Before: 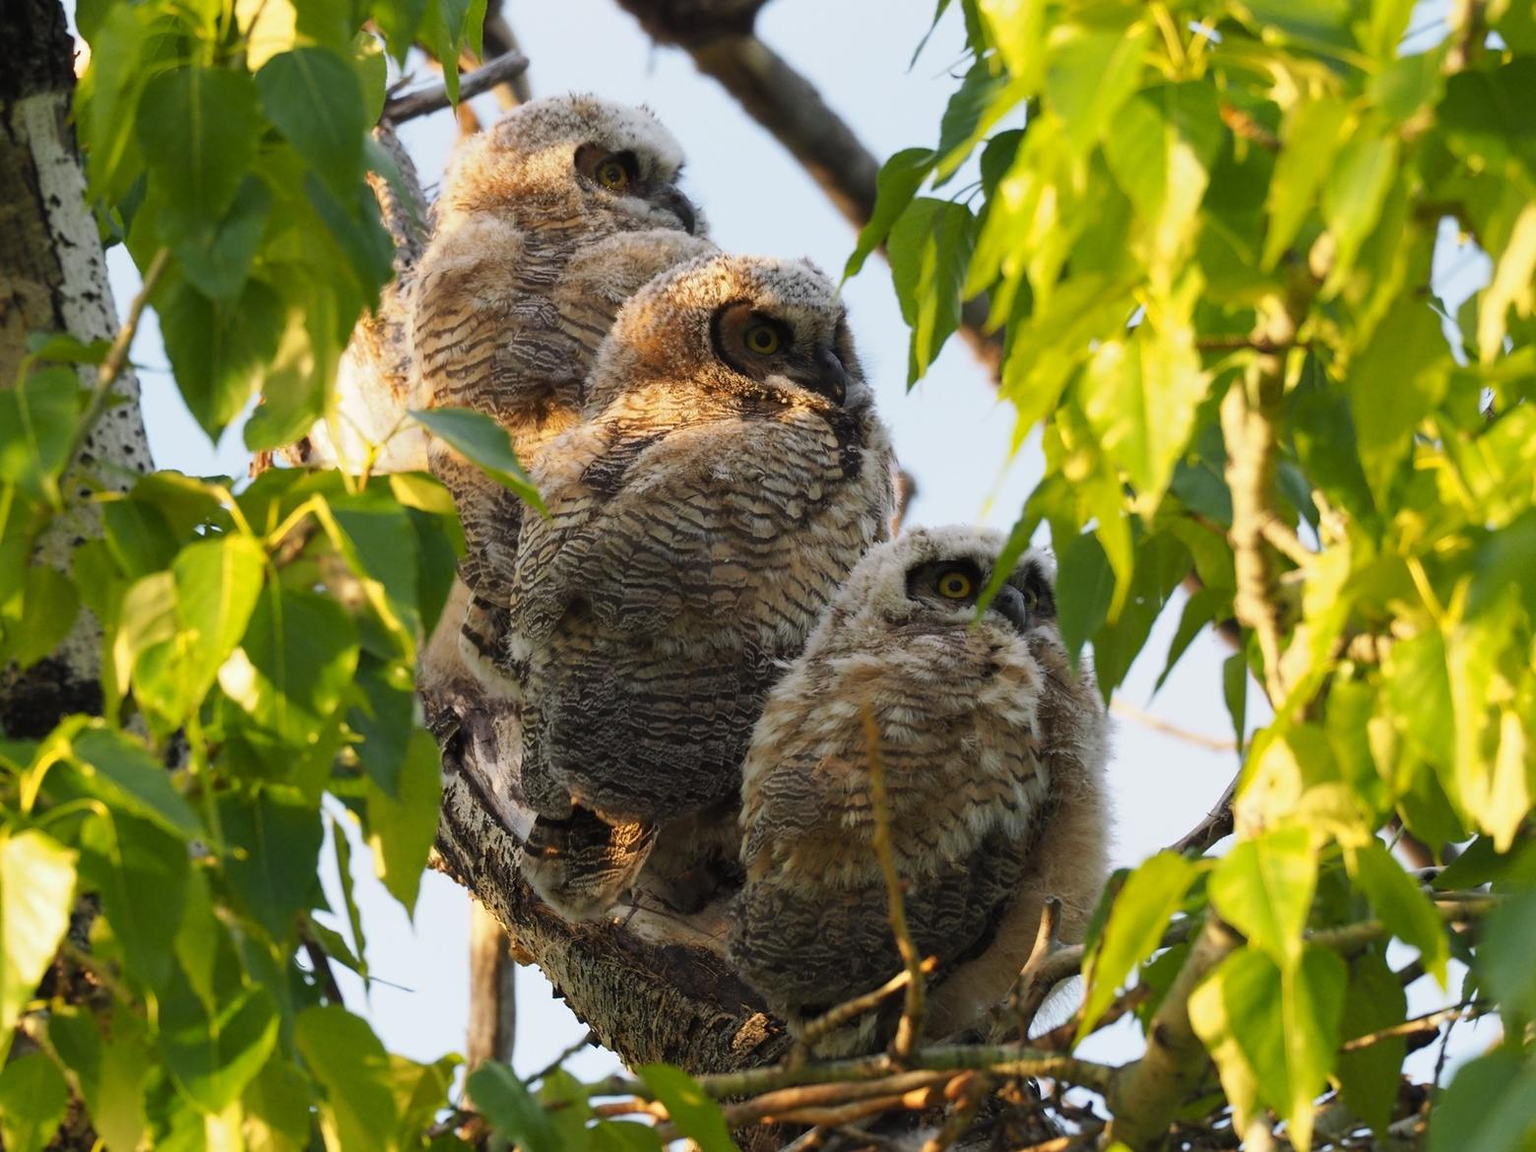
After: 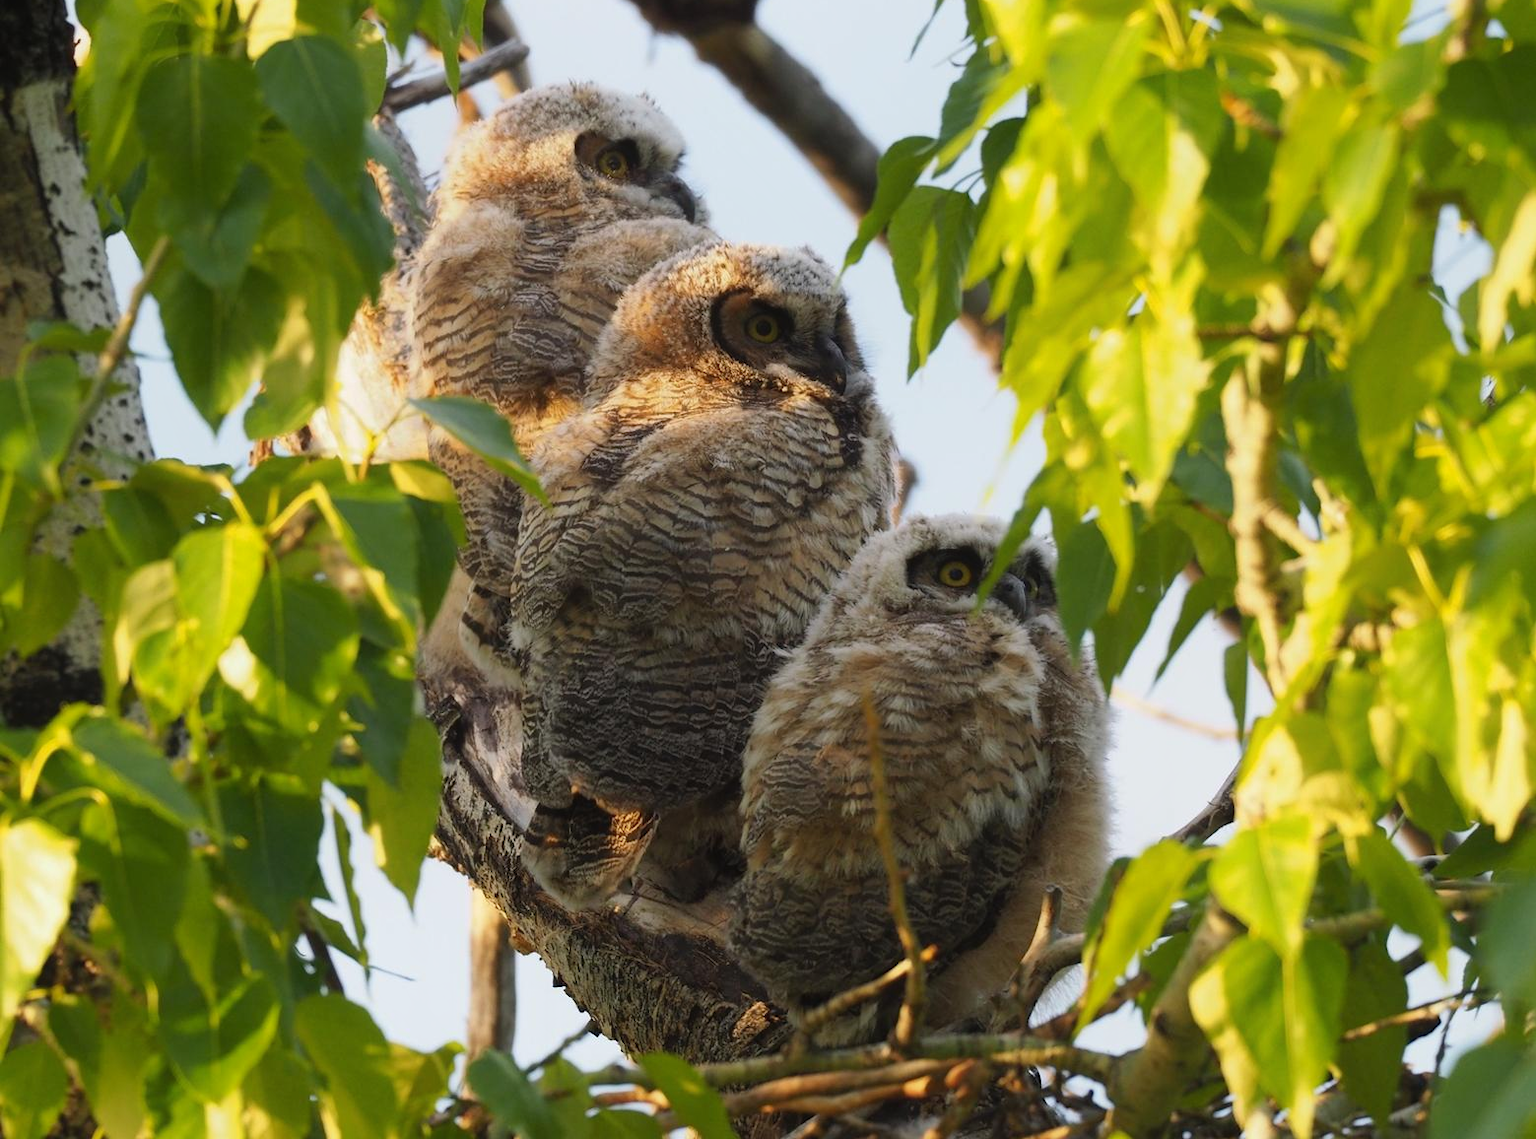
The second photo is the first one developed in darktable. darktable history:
contrast equalizer: octaves 7, y [[0.6 ×6], [0.55 ×6], [0 ×6], [0 ×6], [0 ×6]], mix -0.2
crop: top 1.049%, right 0.001%
